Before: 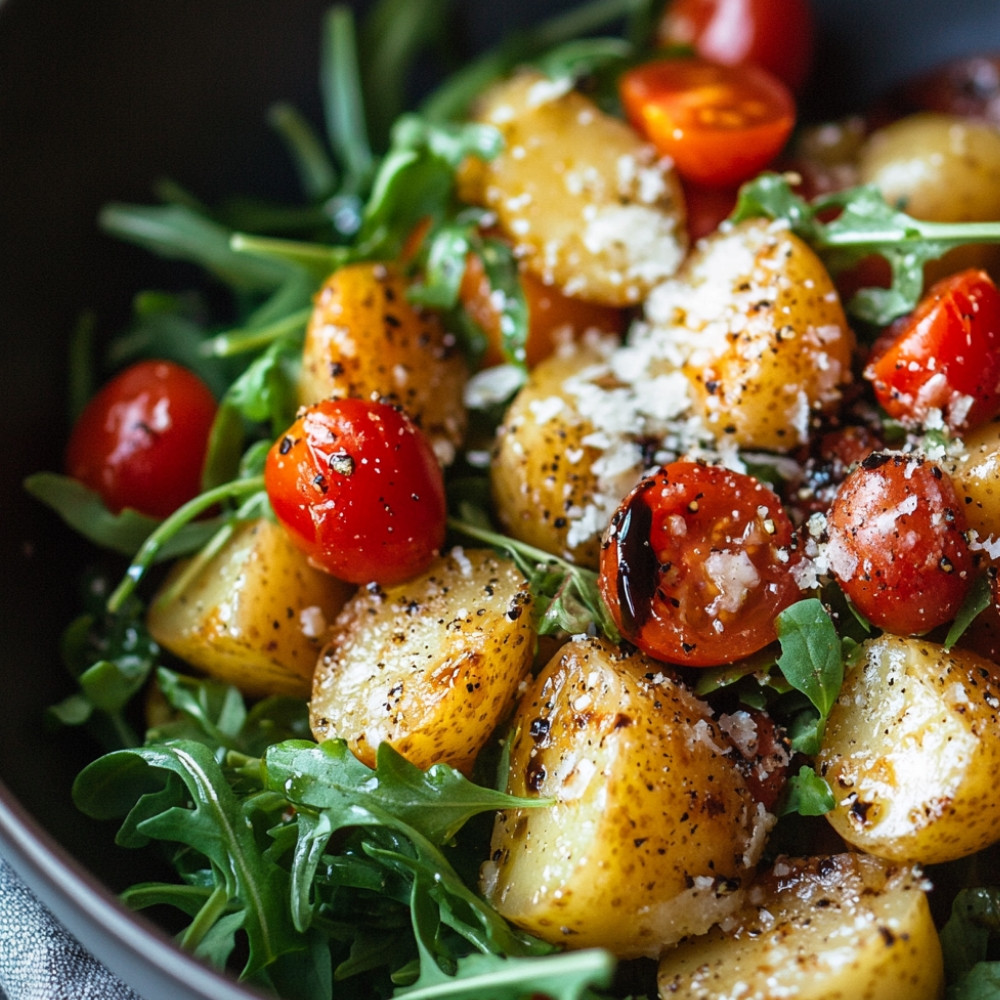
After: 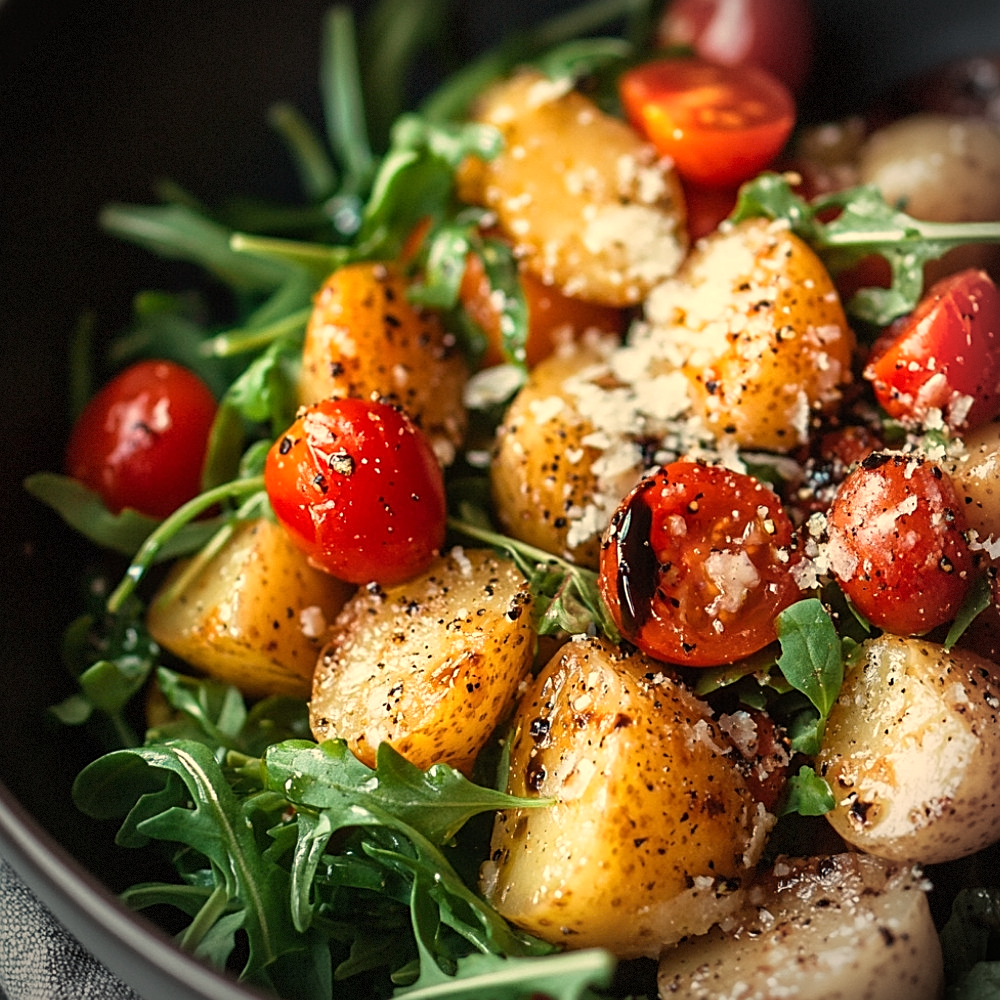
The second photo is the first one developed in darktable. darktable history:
vignetting: dithering 8-bit output, unbound false
white balance: red 1.138, green 0.996, blue 0.812
sharpen: on, module defaults
